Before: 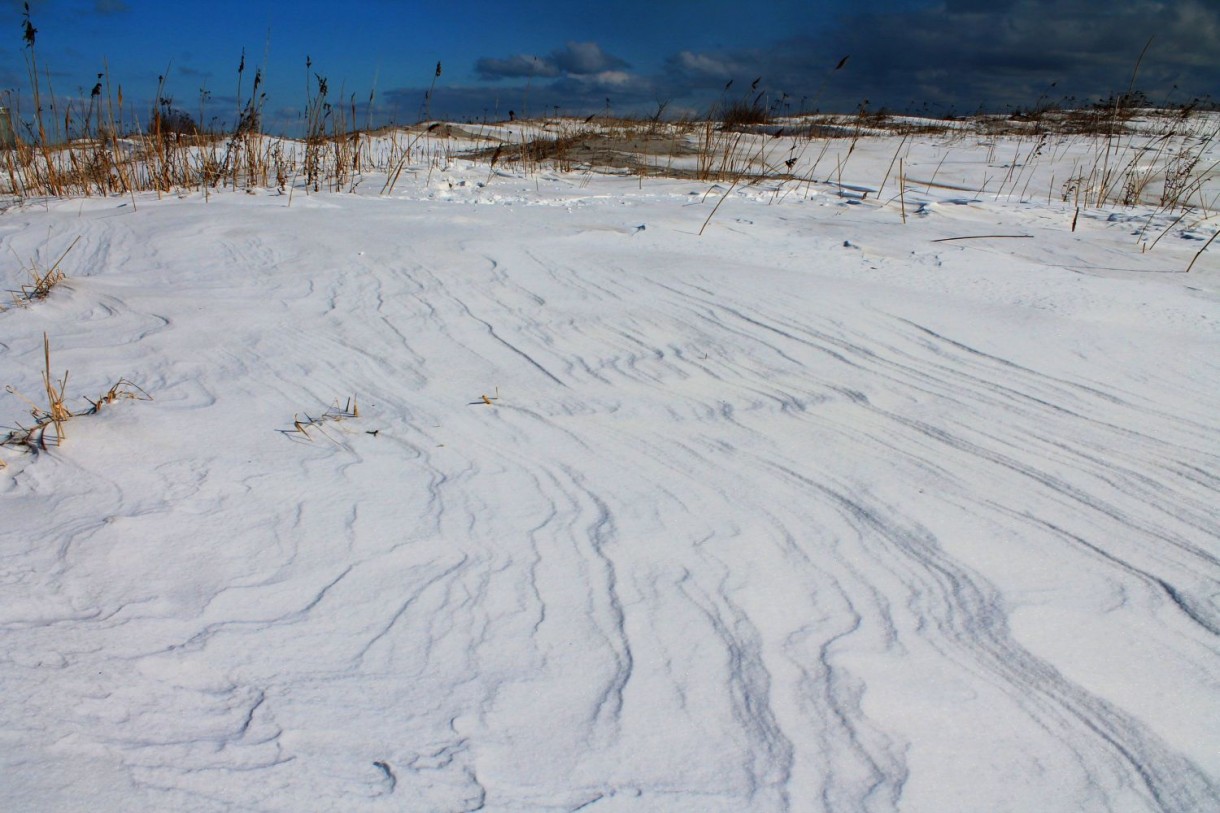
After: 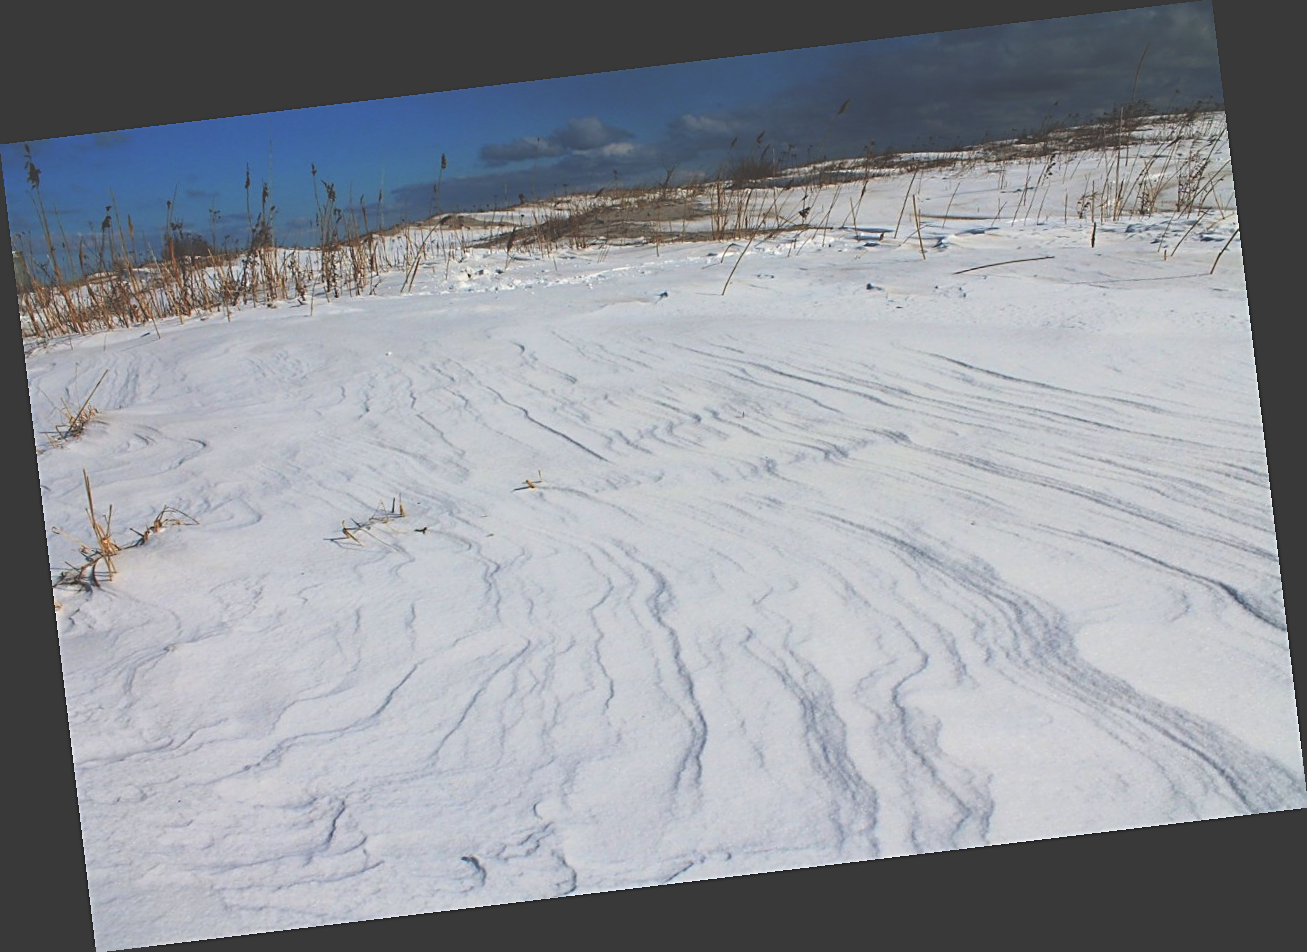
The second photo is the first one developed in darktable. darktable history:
exposure: black level correction -0.041, exposure 0.064 EV, compensate highlight preservation false
sharpen: on, module defaults
rotate and perspective: rotation -6.83°, automatic cropping off
